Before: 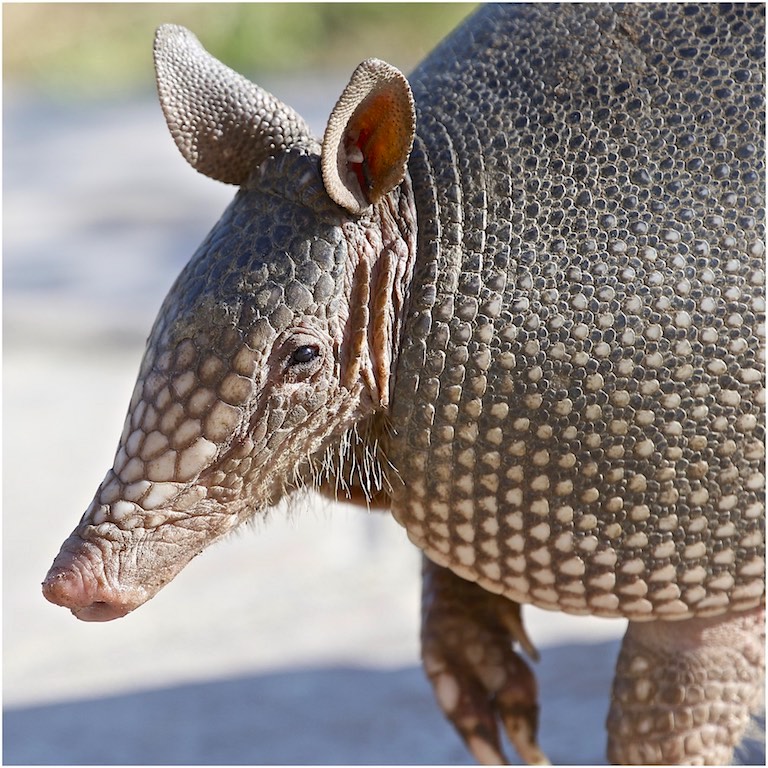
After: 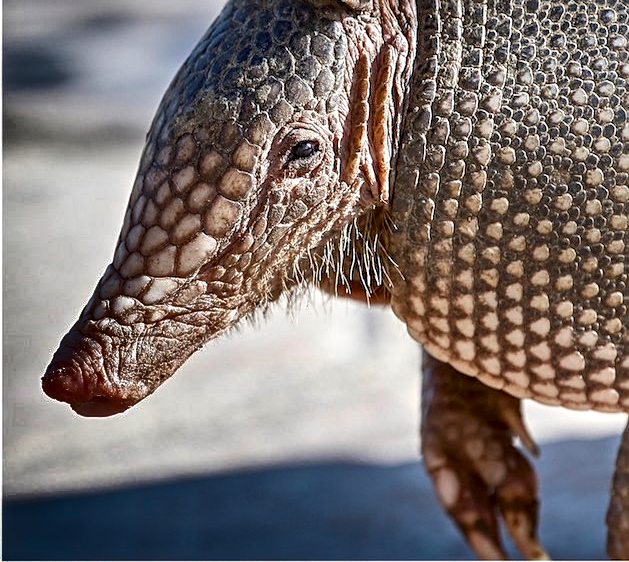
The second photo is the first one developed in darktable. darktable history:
shadows and highlights: shadows 19.2, highlights -85.16, soften with gaussian
sharpen: radius 2.516, amount 0.336
crop: top 26.698%, right 18.044%
local contrast: detail 150%
base curve: preserve colors none
